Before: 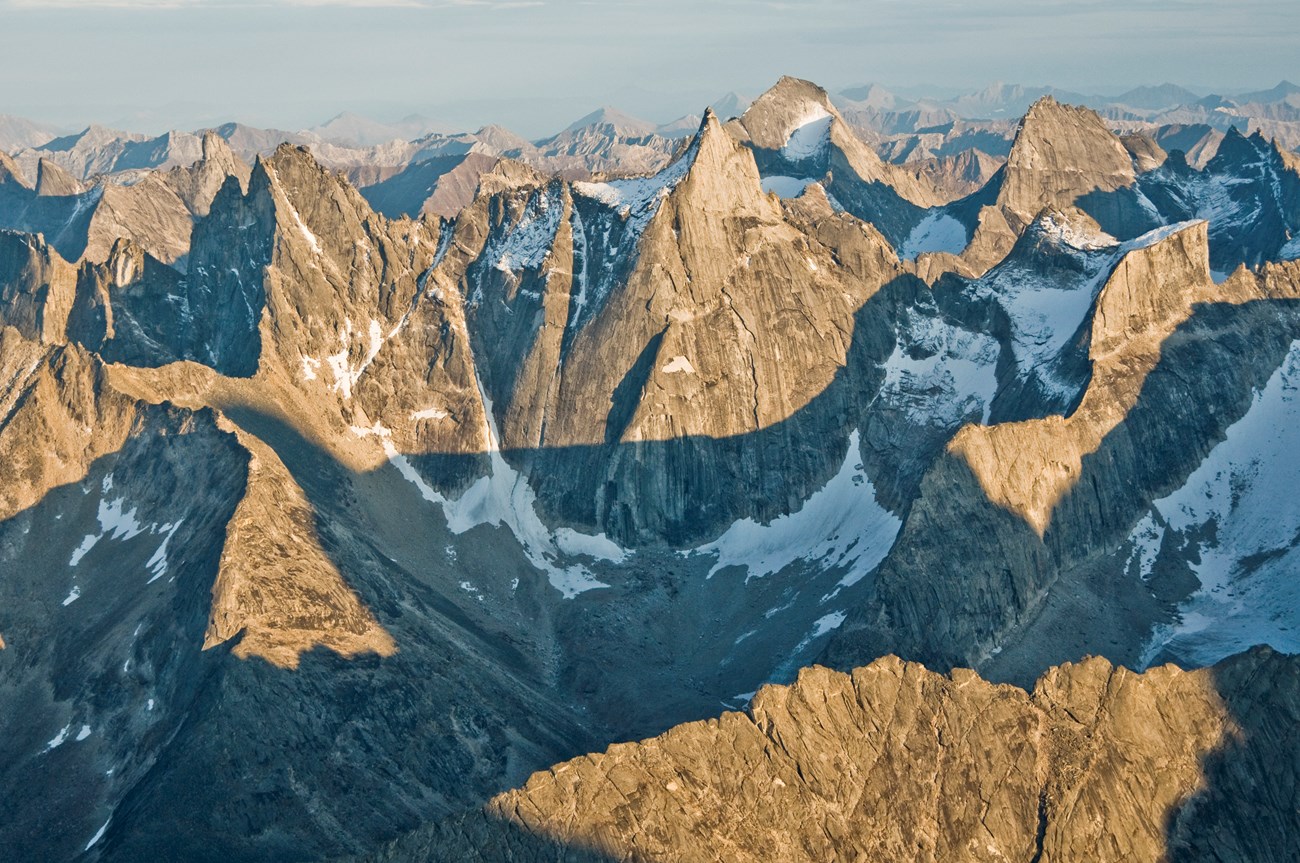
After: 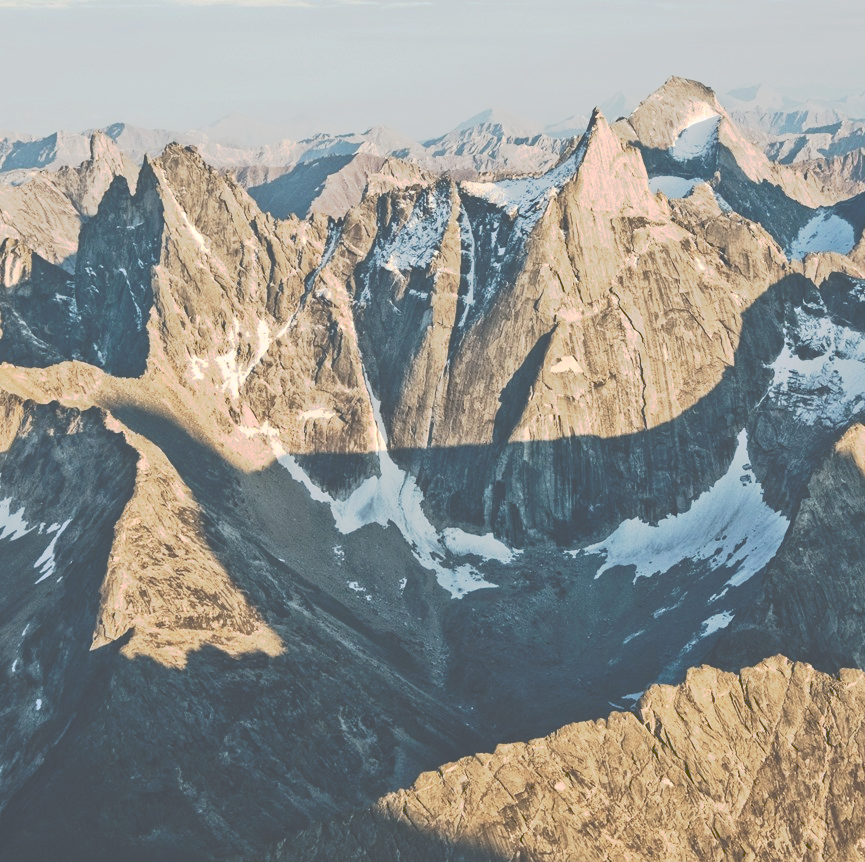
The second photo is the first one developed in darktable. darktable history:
tone curve: curves: ch0 [(0, 0) (0.003, 0.313) (0.011, 0.317) (0.025, 0.317) (0.044, 0.322) (0.069, 0.327) (0.1, 0.335) (0.136, 0.347) (0.177, 0.364) (0.224, 0.384) (0.277, 0.421) (0.335, 0.459) (0.399, 0.501) (0.468, 0.554) (0.543, 0.611) (0.623, 0.679) (0.709, 0.751) (0.801, 0.804) (0.898, 0.844) (1, 1)], preserve colors none
contrast brightness saturation: contrast 0.285
crop and rotate: left 8.655%, right 24.802%
